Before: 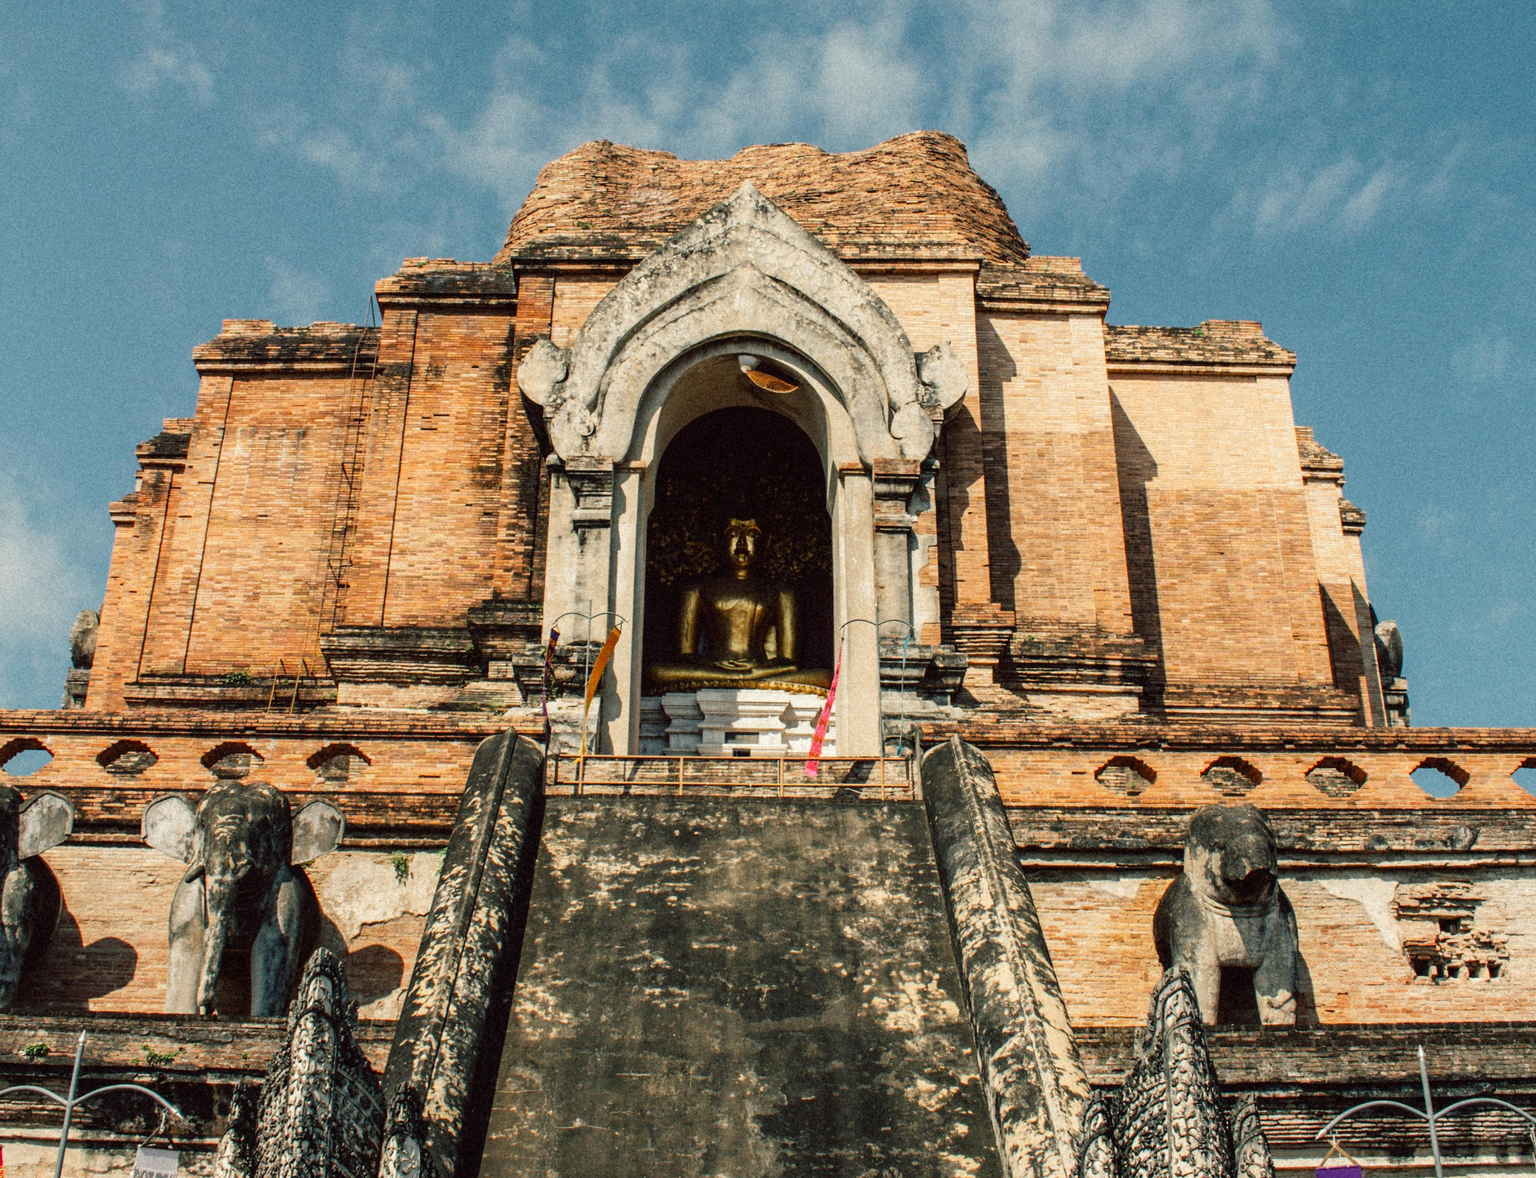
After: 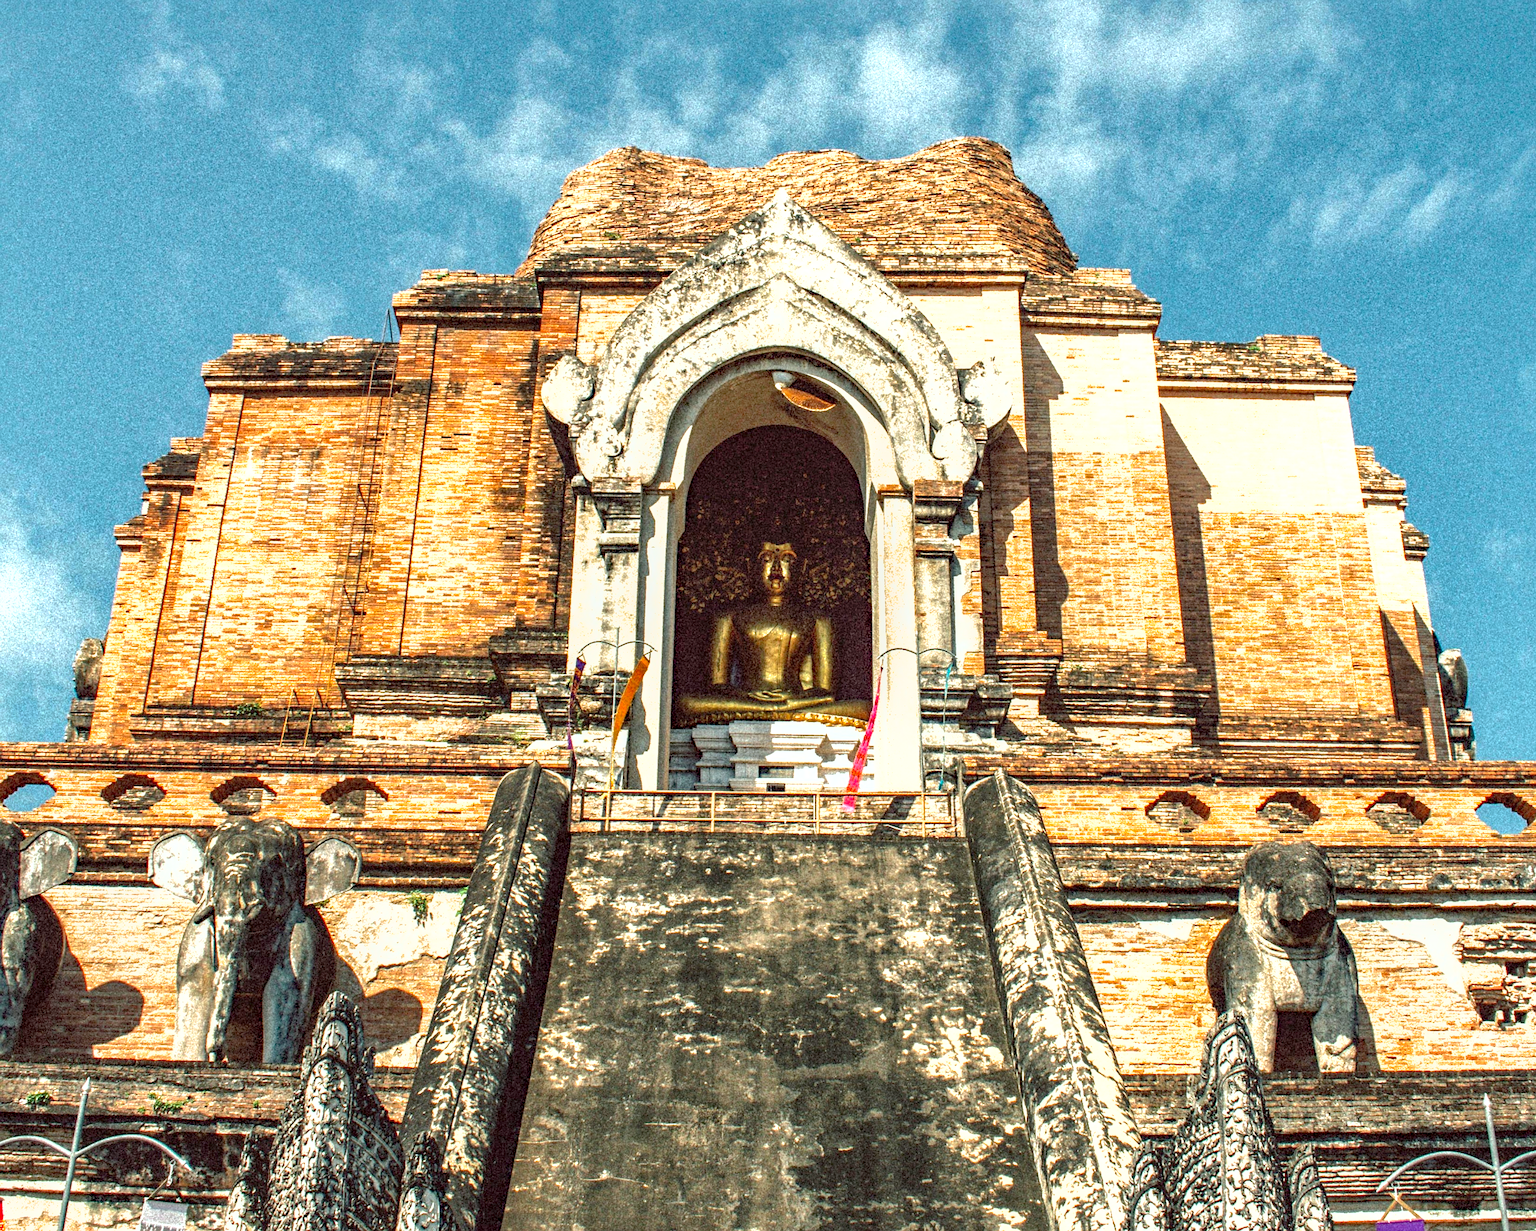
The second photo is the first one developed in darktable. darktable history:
haze removal: compatibility mode true, adaptive false
local contrast: on, module defaults
color correction: highlights a* -2.82, highlights b* -2.36, shadows a* 2.4, shadows b* 2.98
exposure: exposure 1 EV, compensate highlight preservation false
crop: right 4.395%, bottom 0.031%
shadows and highlights: on, module defaults
sharpen: radius 1.004
